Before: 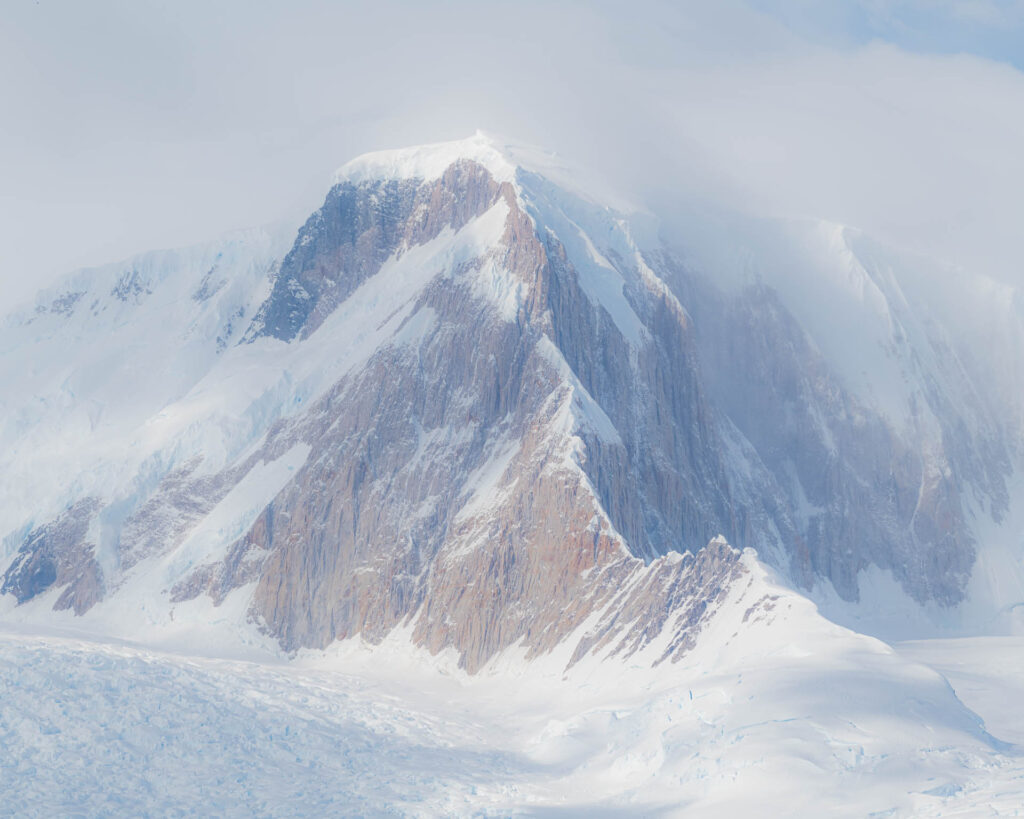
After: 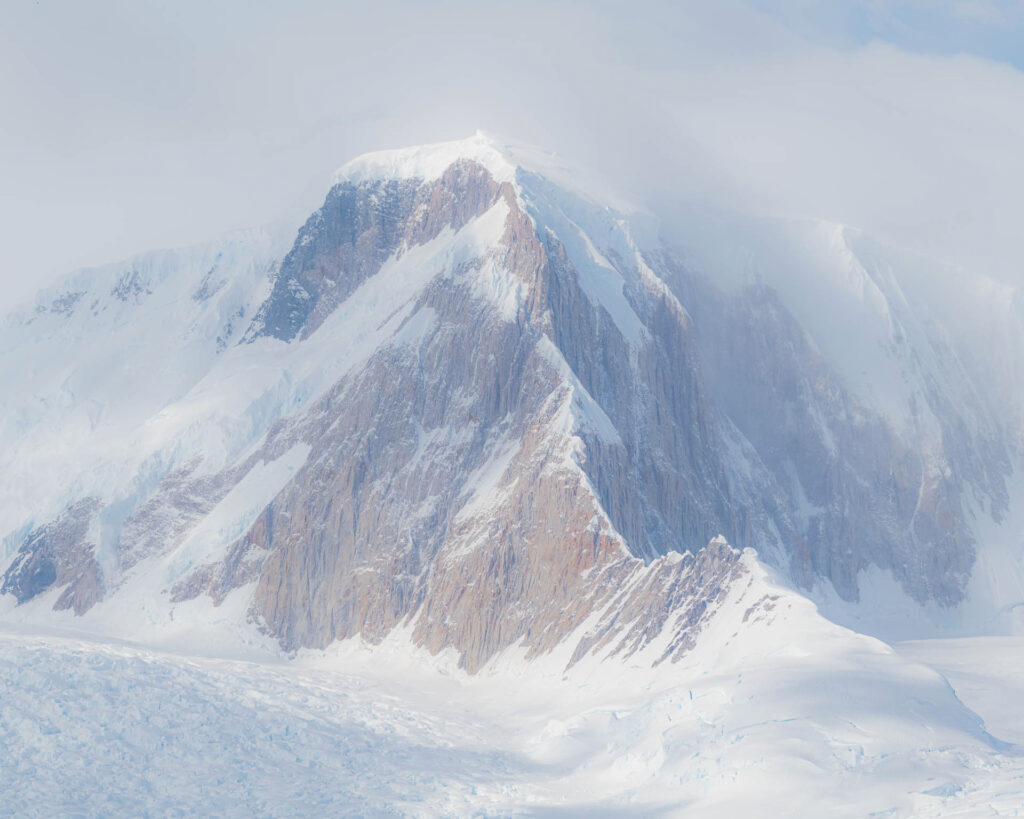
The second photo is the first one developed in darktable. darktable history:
exposure: black level correction -0.029, compensate highlight preservation false
